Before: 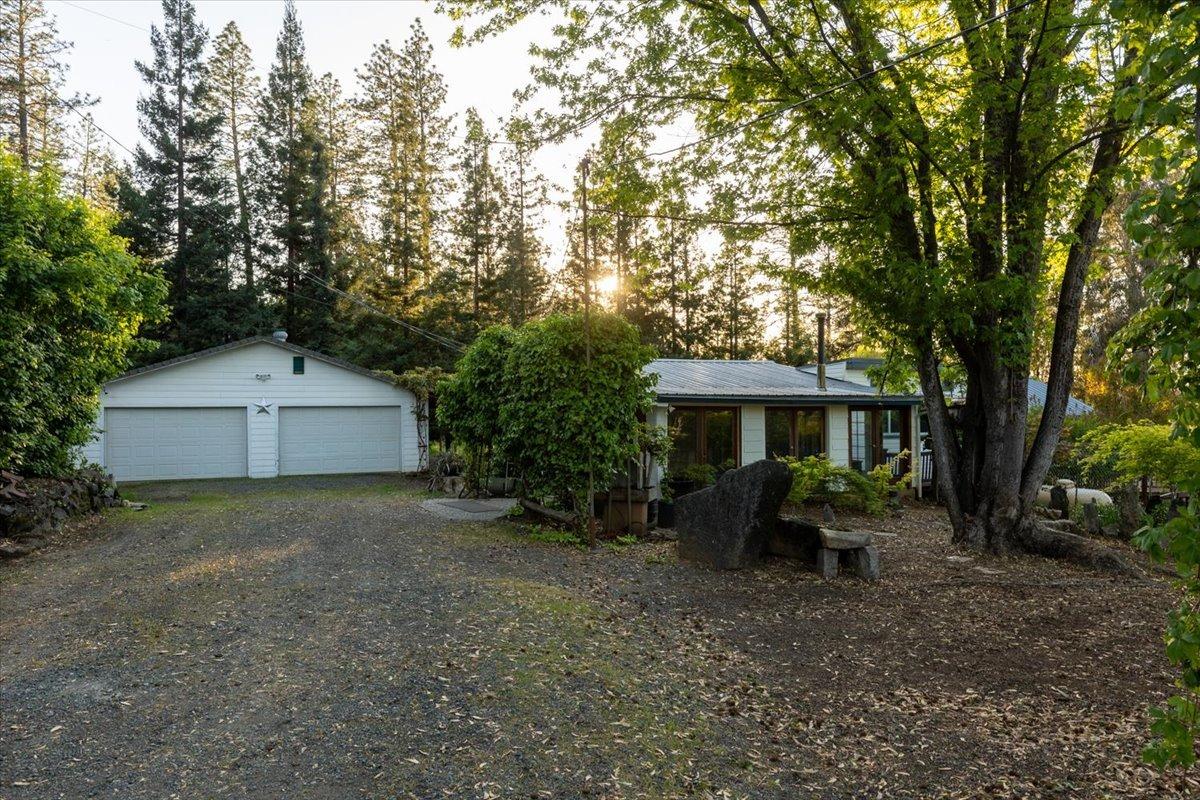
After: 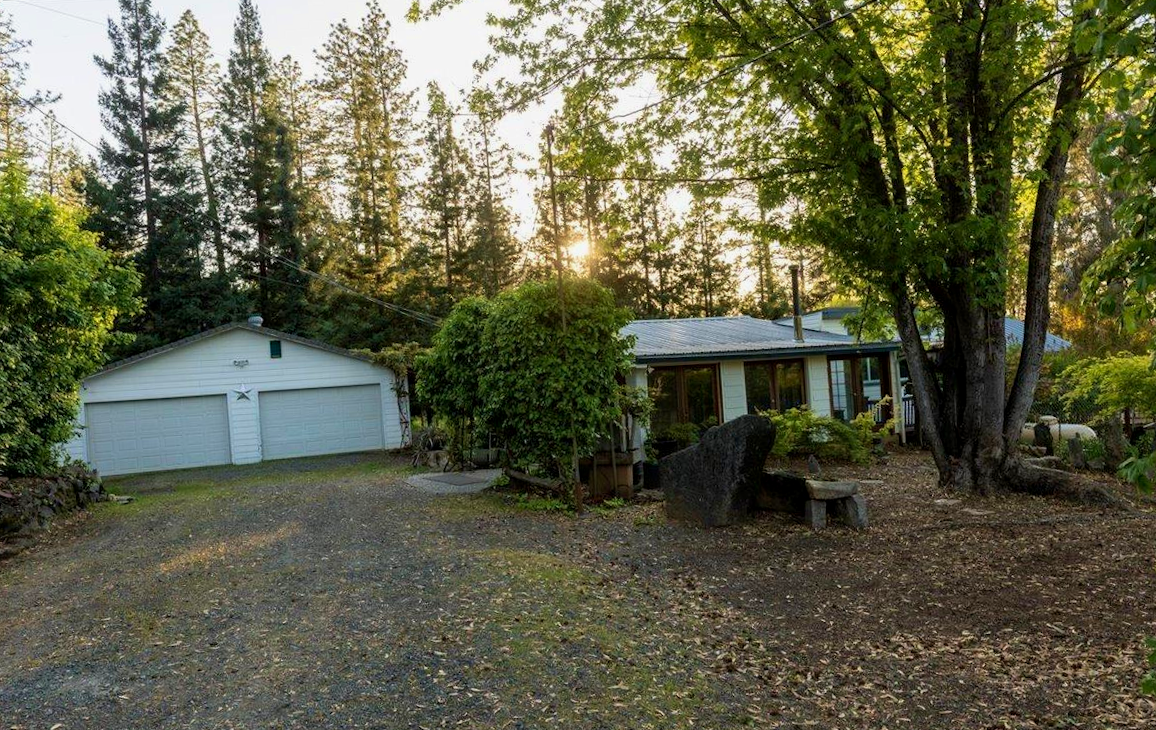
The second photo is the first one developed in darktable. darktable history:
exposure: black level correction 0.002, exposure -0.1 EV, compensate highlight preservation false
rotate and perspective: rotation -3.52°, crop left 0.036, crop right 0.964, crop top 0.081, crop bottom 0.919
velvia: on, module defaults
